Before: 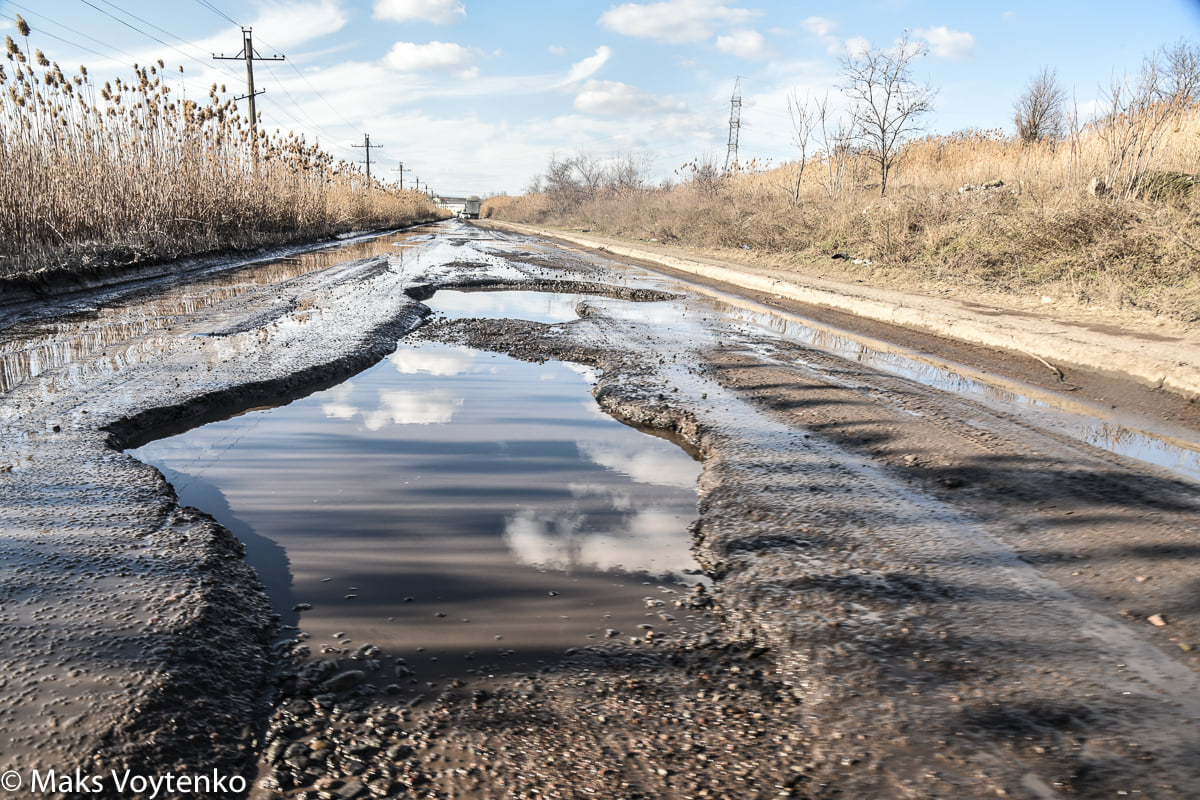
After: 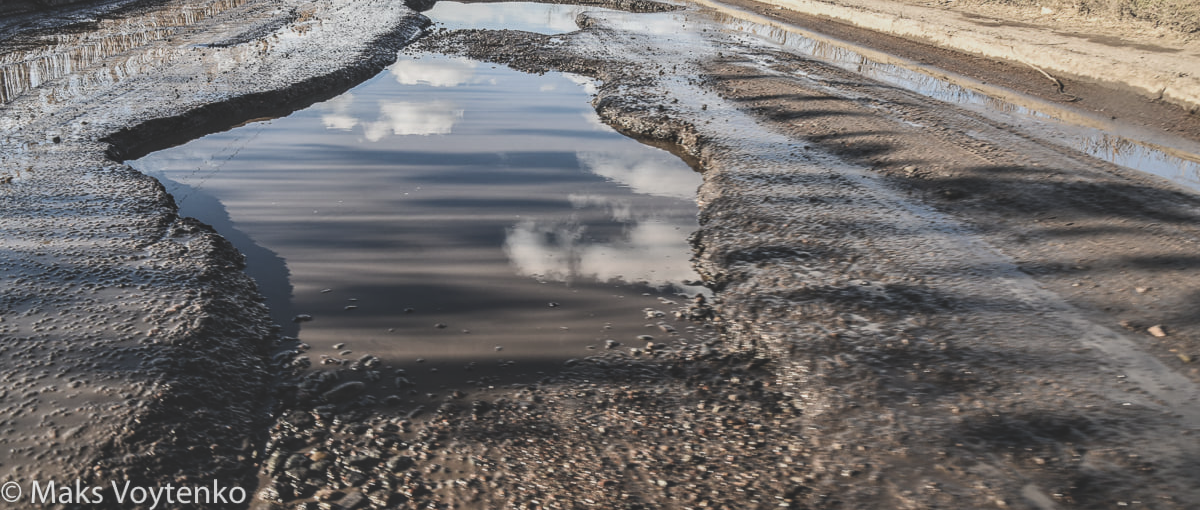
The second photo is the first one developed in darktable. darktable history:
local contrast: on, module defaults
exposure: black level correction -0.034, exposure -0.498 EV, compensate highlight preservation false
crop and rotate: top 36.137%
